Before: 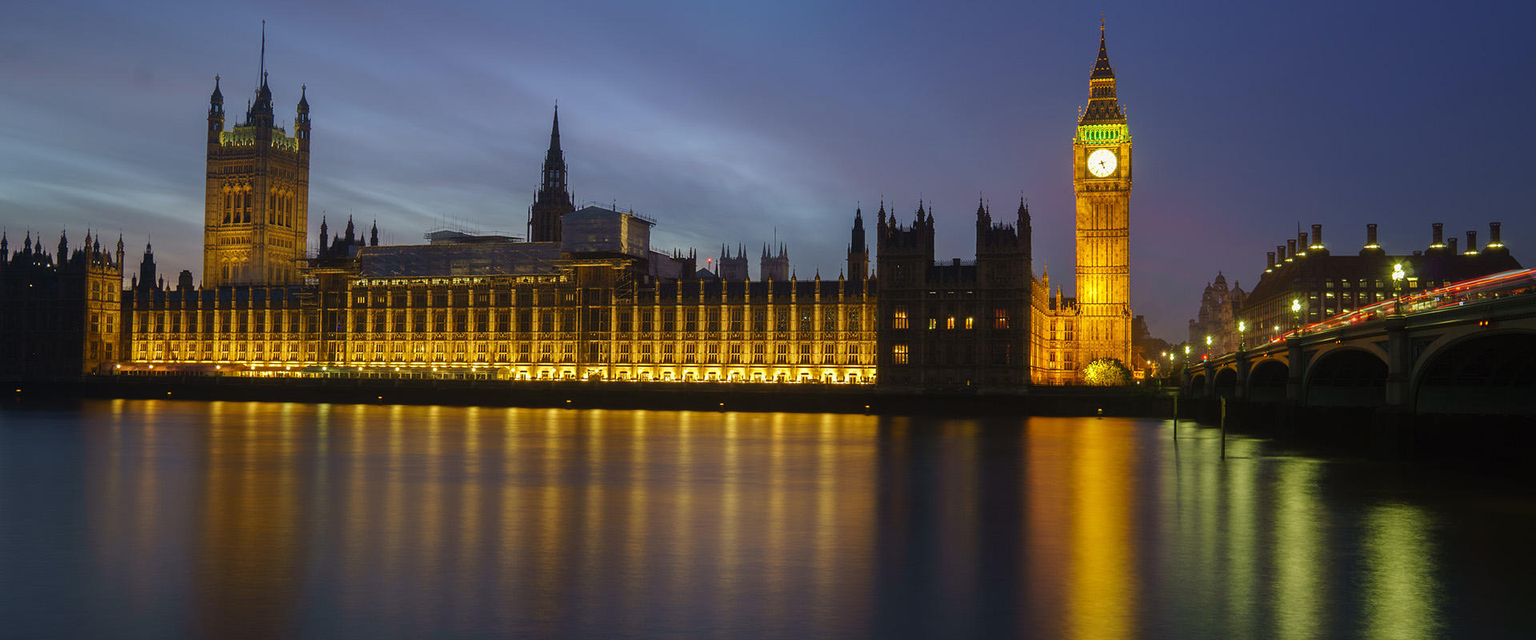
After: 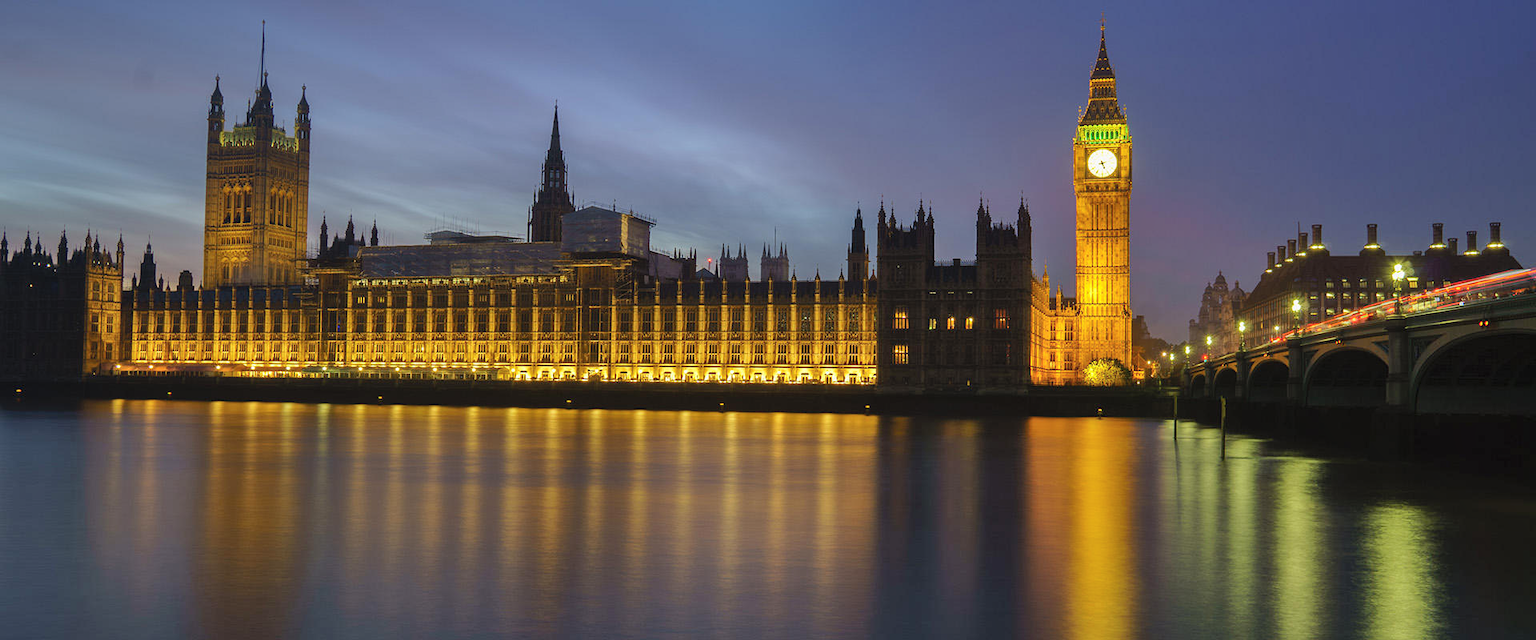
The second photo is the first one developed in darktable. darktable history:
shadows and highlights: soften with gaussian
contrast brightness saturation: contrast 0.05, brightness 0.06, saturation 0.01
